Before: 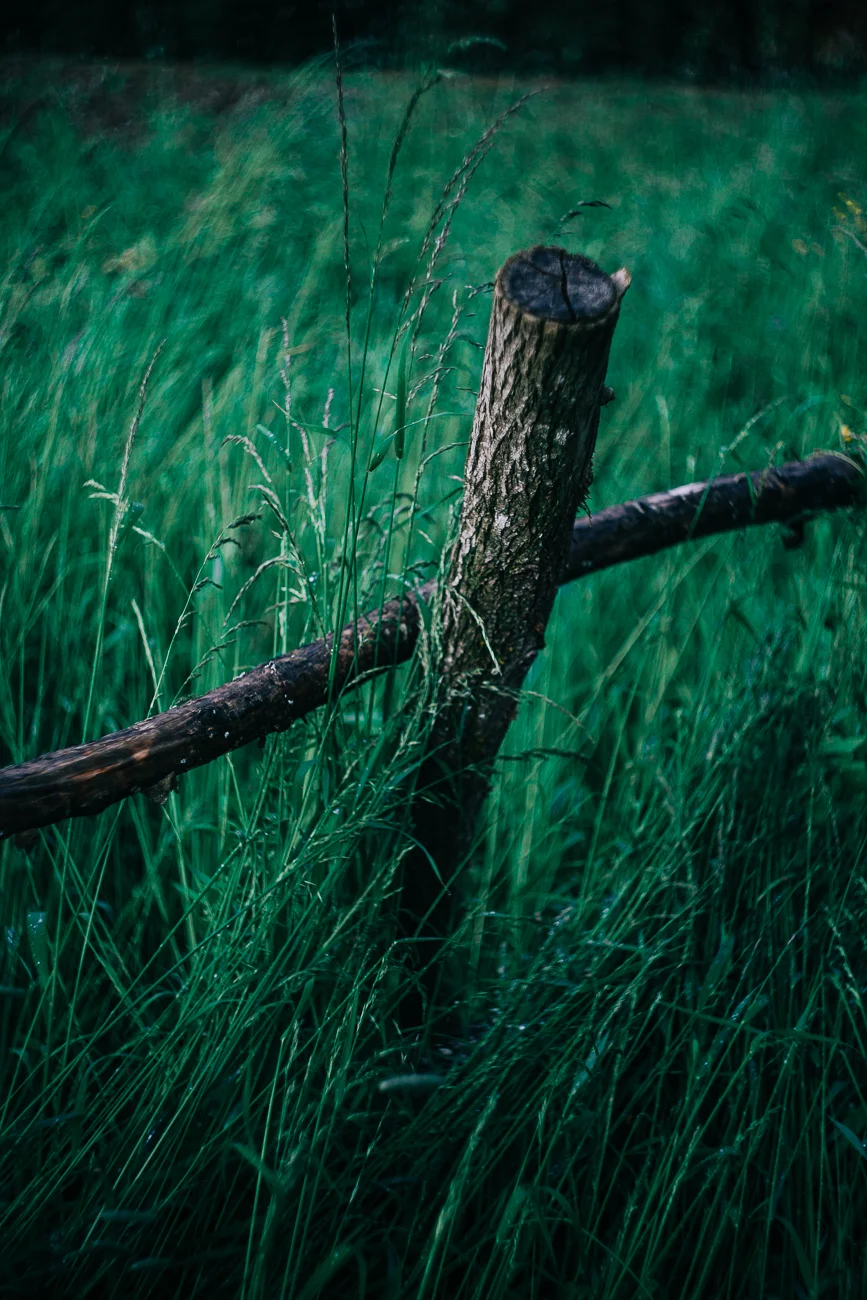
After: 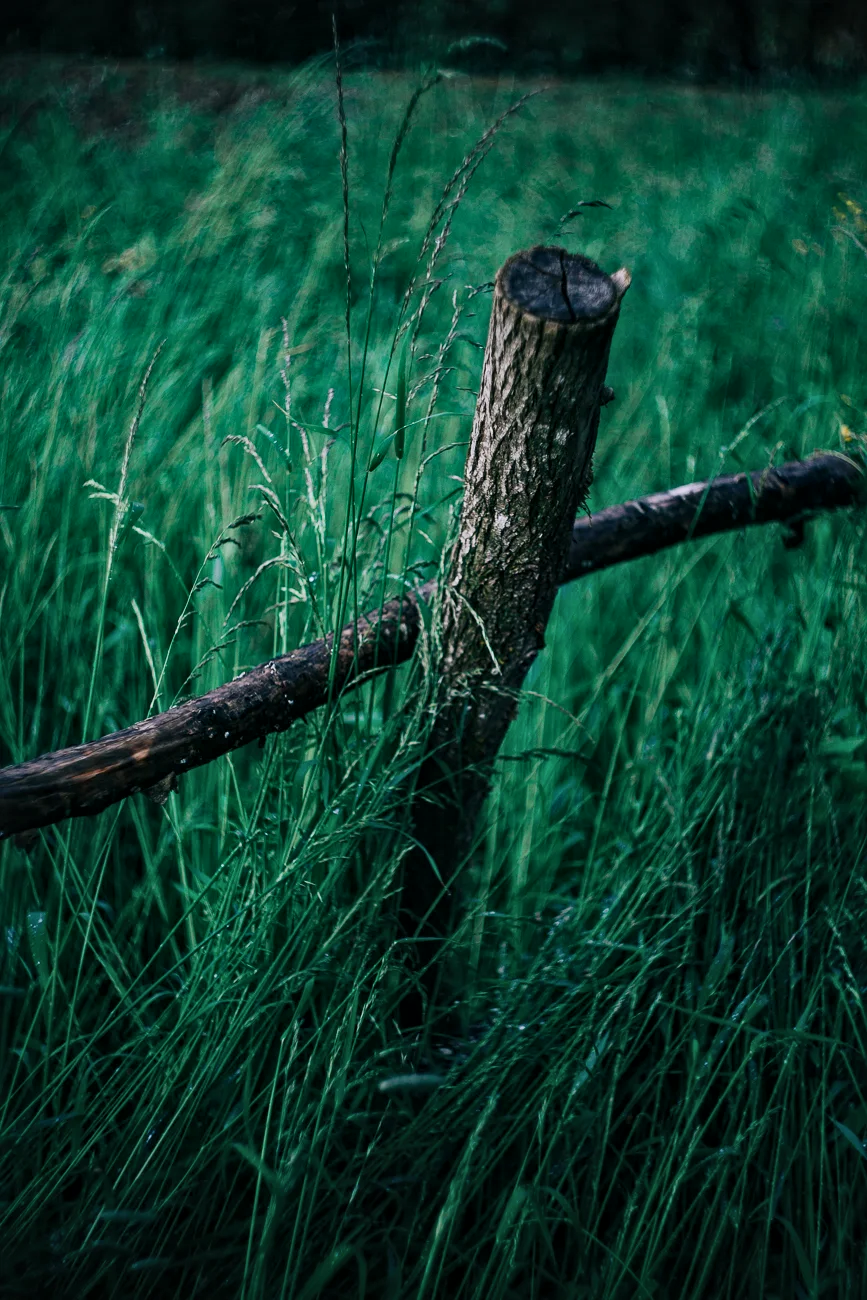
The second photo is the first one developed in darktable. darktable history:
local contrast: mode bilateral grid, contrast 30, coarseness 25, midtone range 0.2
fill light: on, module defaults
